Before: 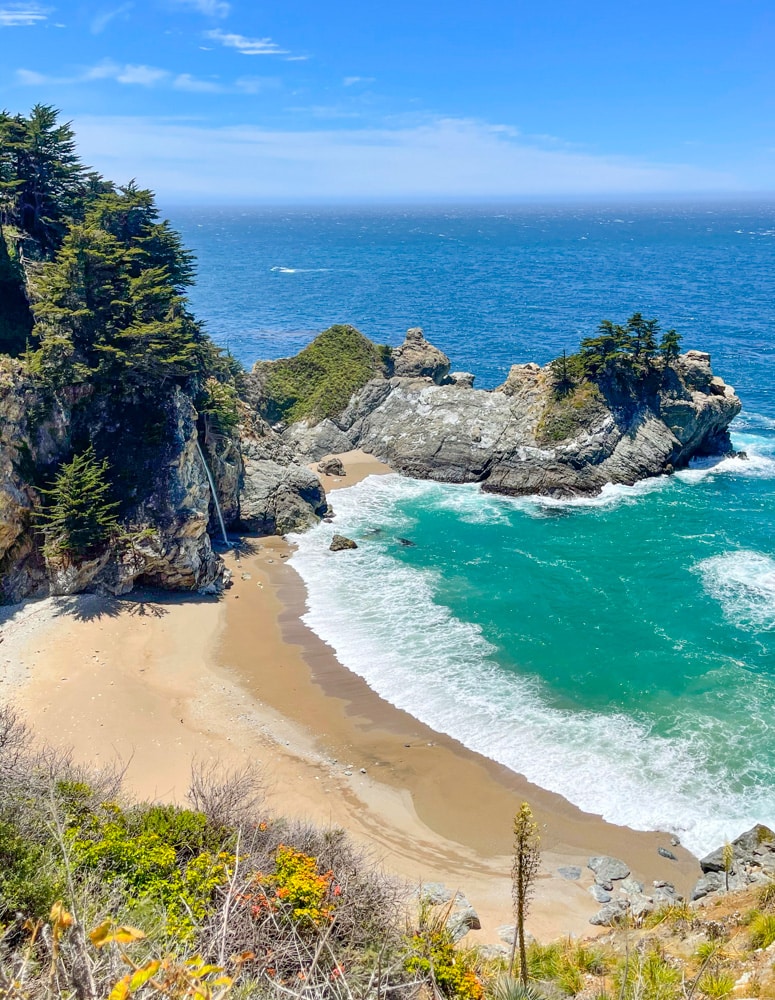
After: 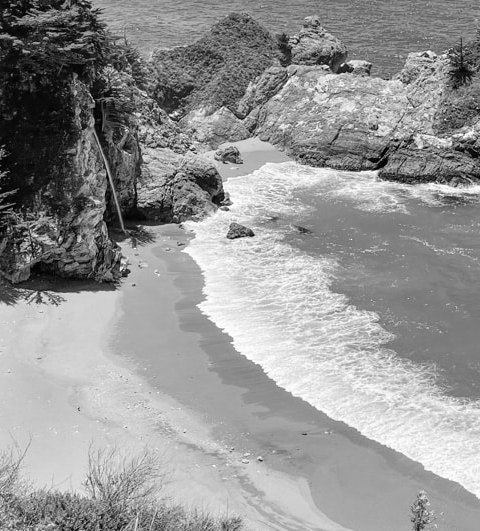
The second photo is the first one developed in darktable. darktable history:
monochrome: on, module defaults
crop: left 13.312%, top 31.28%, right 24.627%, bottom 15.582%
